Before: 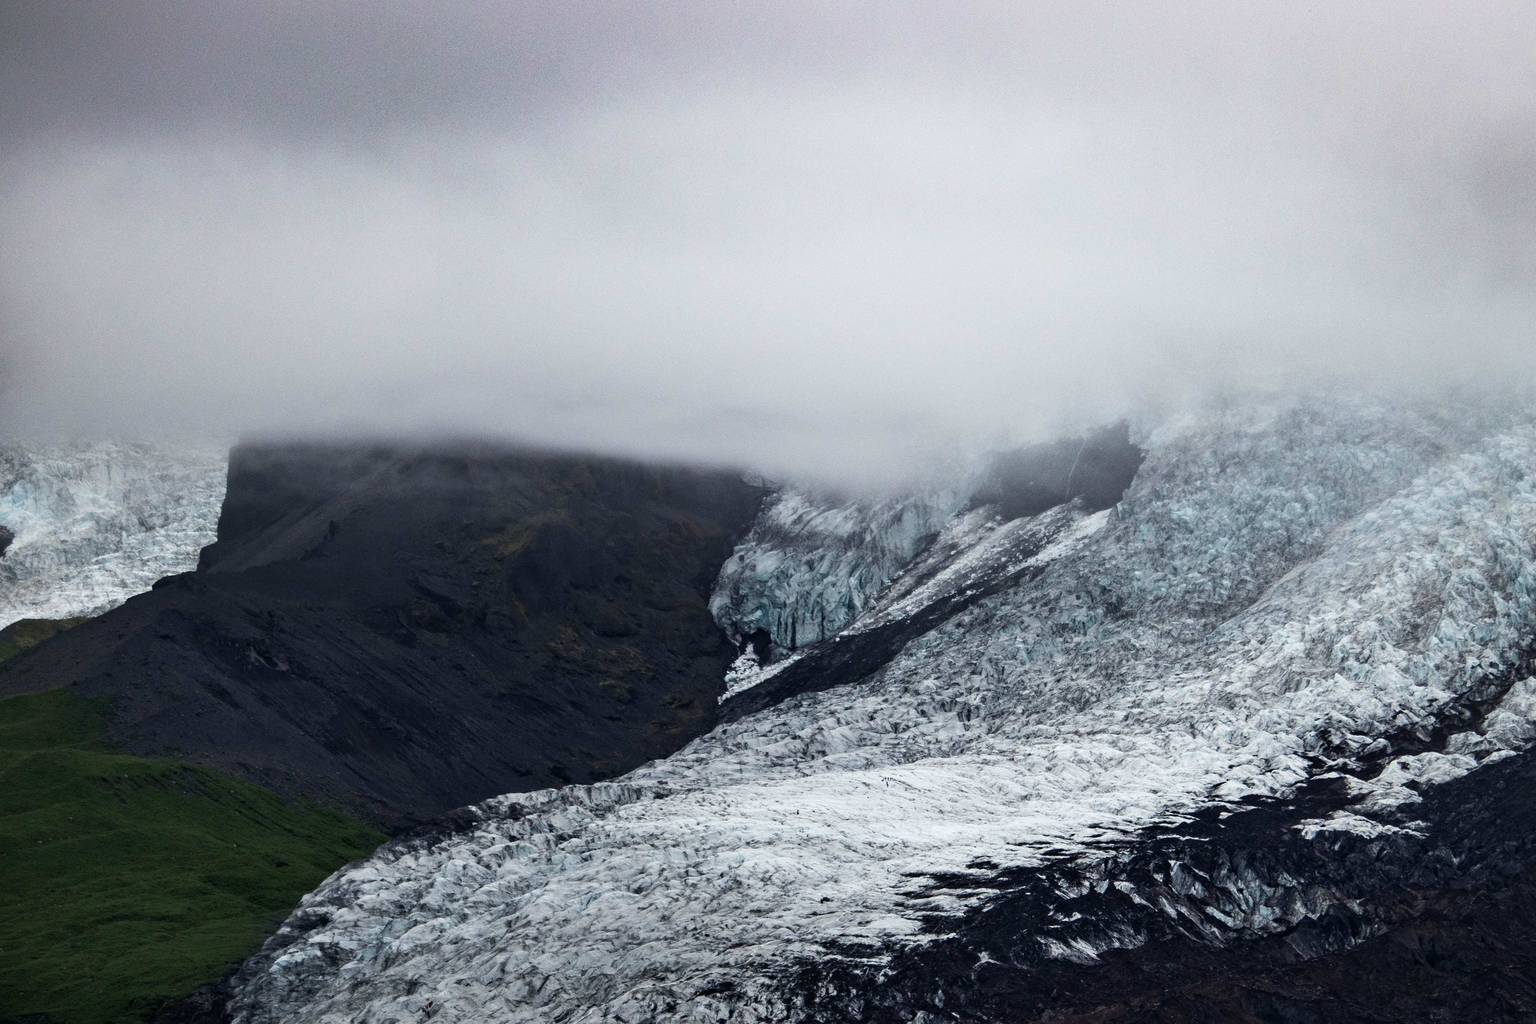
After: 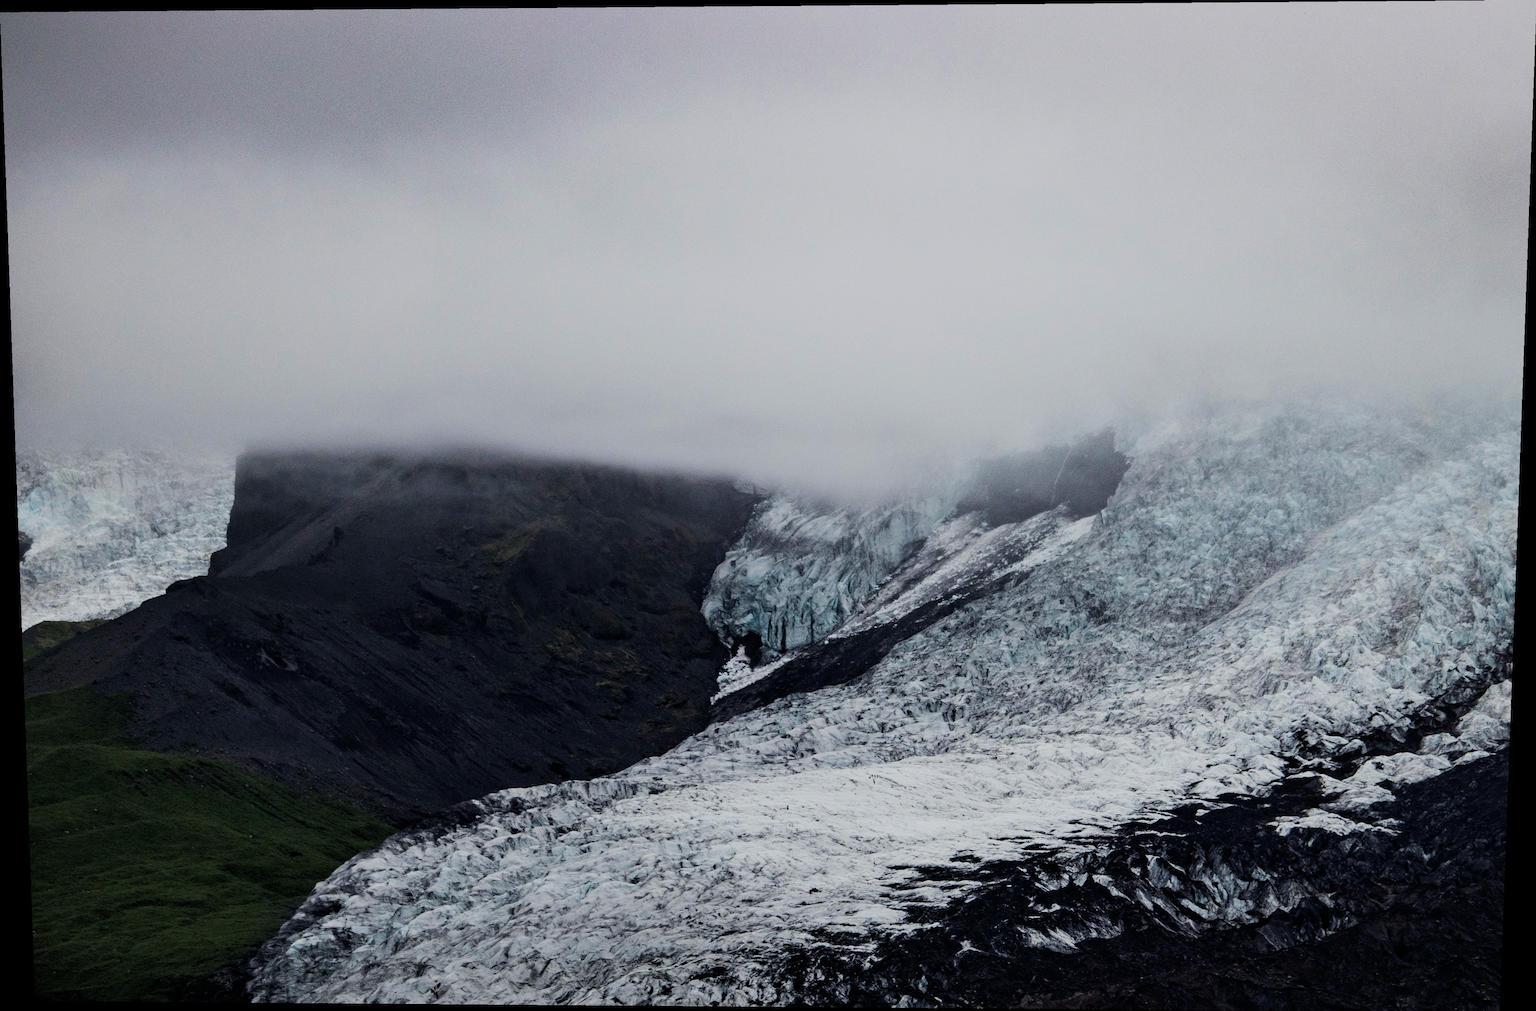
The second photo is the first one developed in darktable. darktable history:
rotate and perspective: lens shift (vertical) 0.048, lens shift (horizontal) -0.024, automatic cropping off
filmic rgb: black relative exposure -7.65 EV, white relative exposure 4.56 EV, hardness 3.61
